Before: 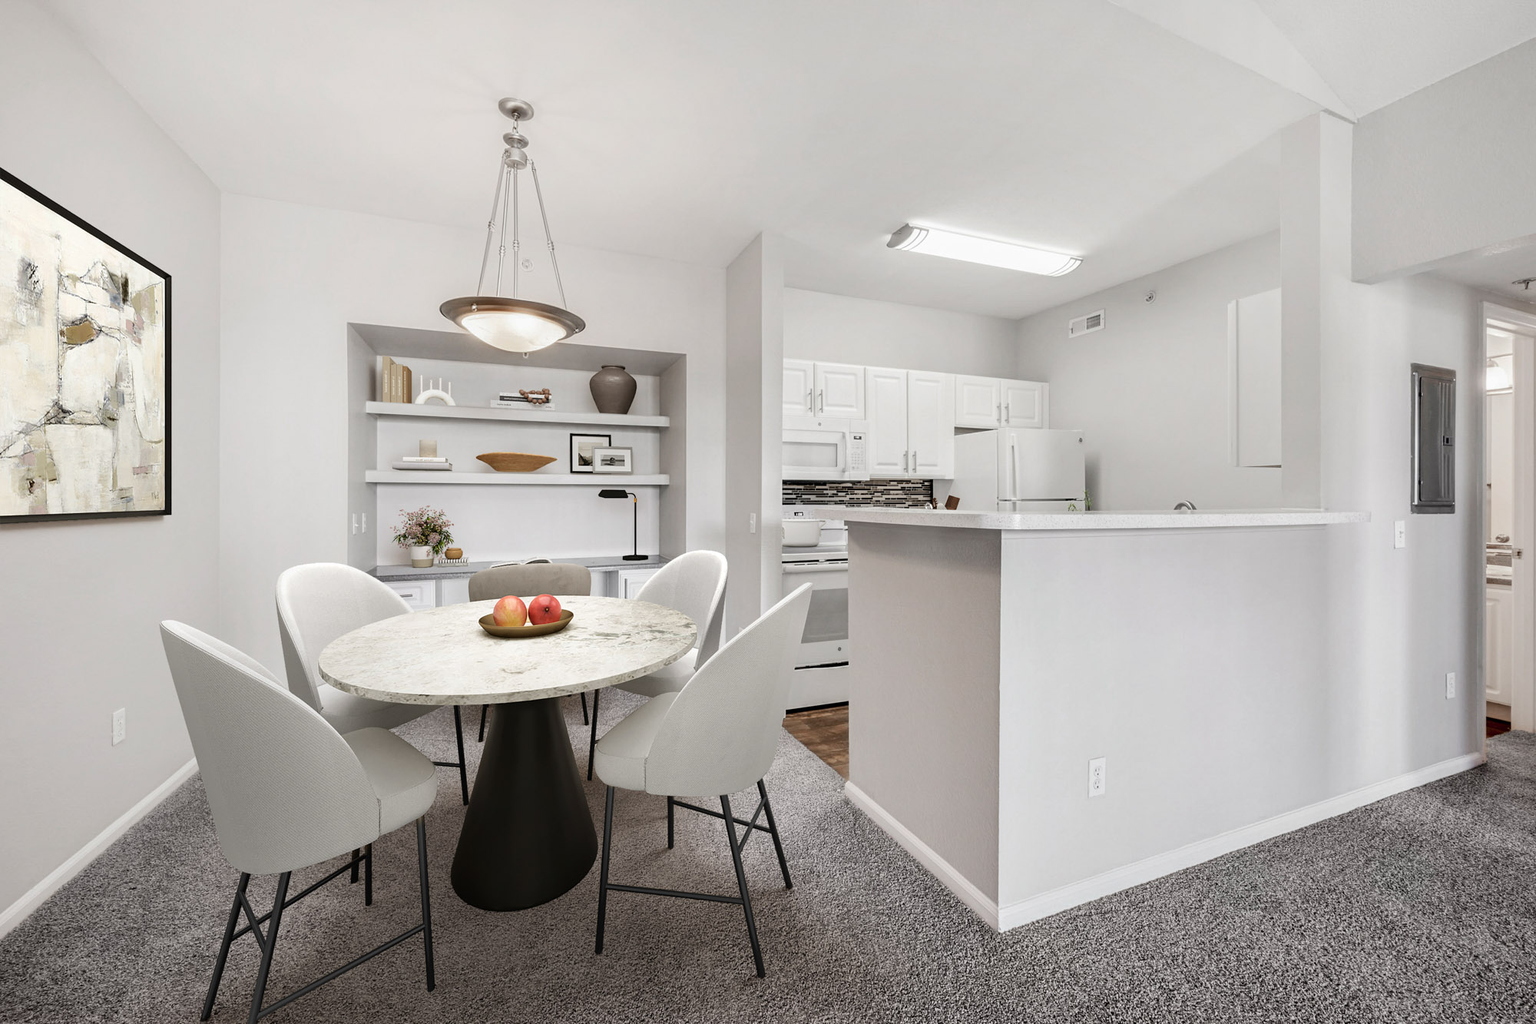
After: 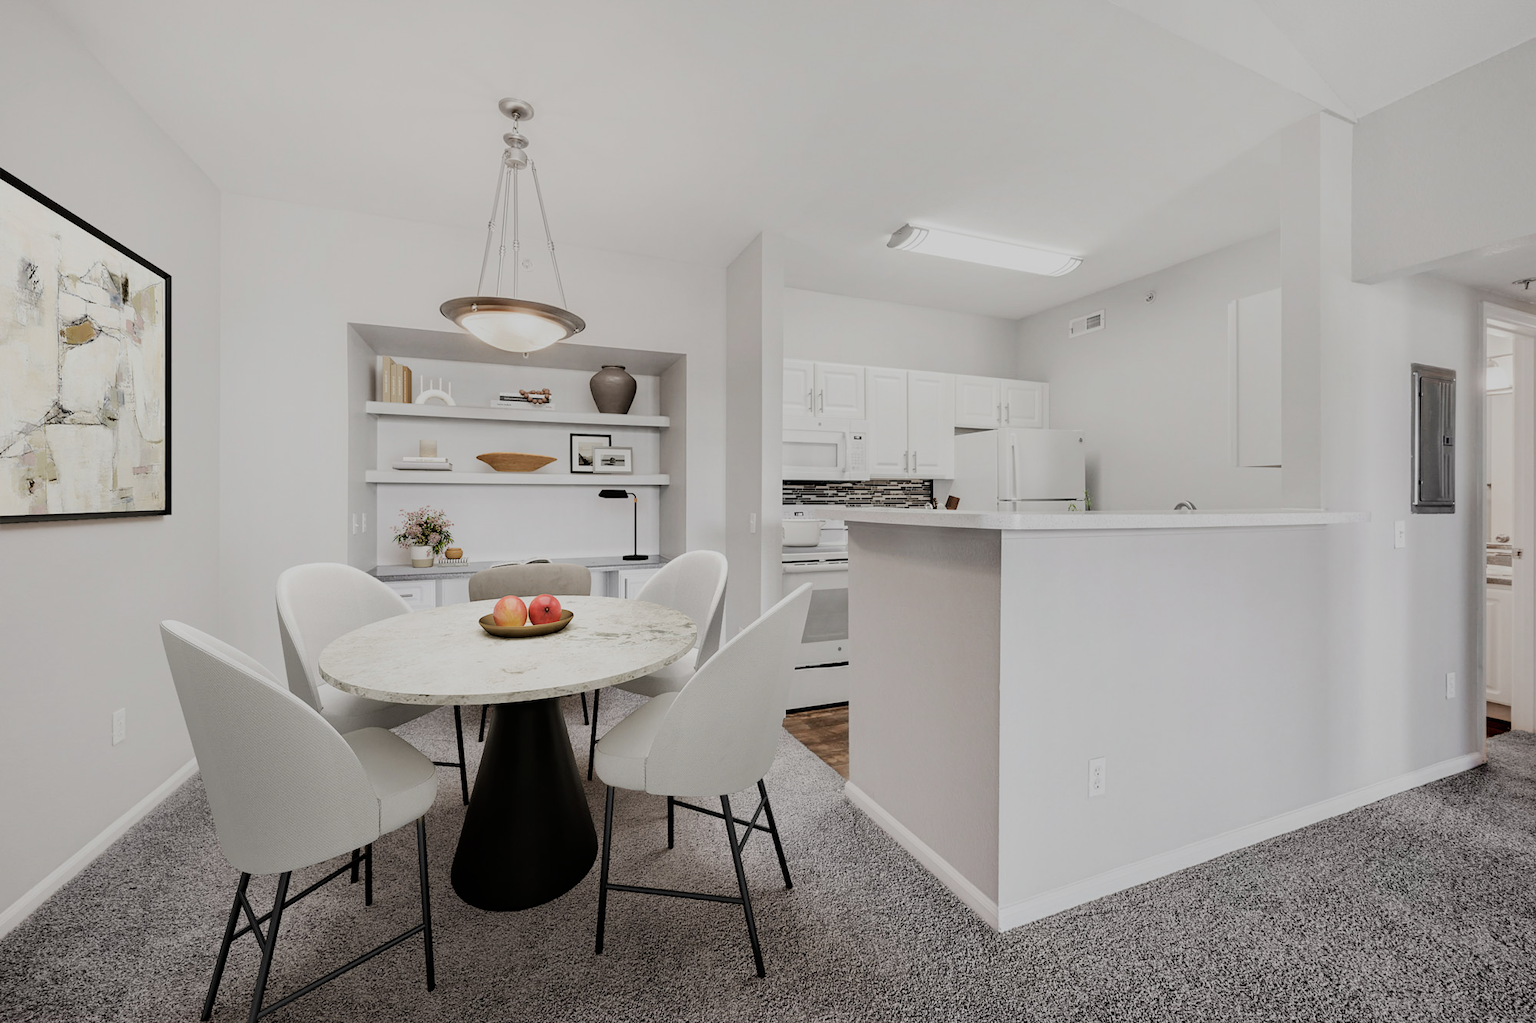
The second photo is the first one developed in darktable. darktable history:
filmic rgb: black relative exposure -7.18 EV, white relative exposure 5.34 EV, hardness 3.02
